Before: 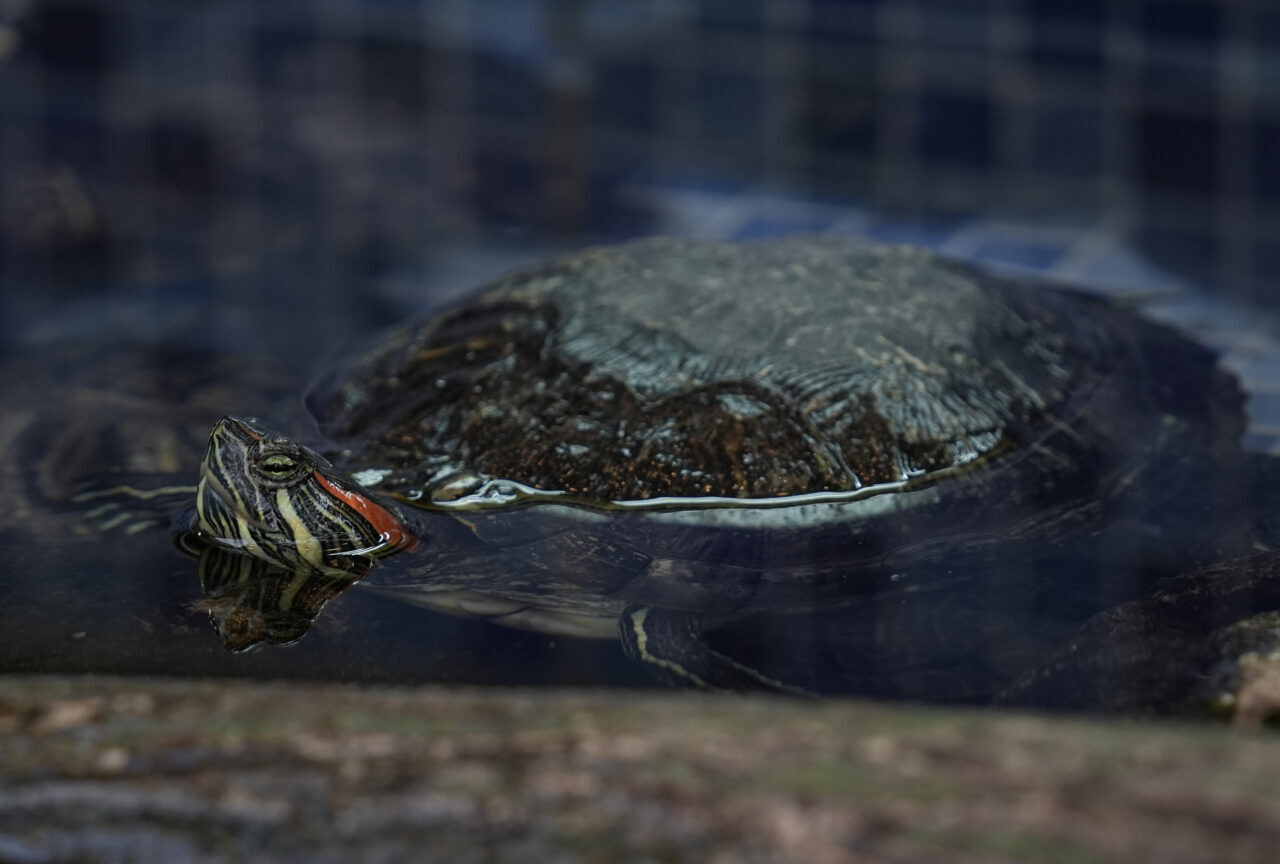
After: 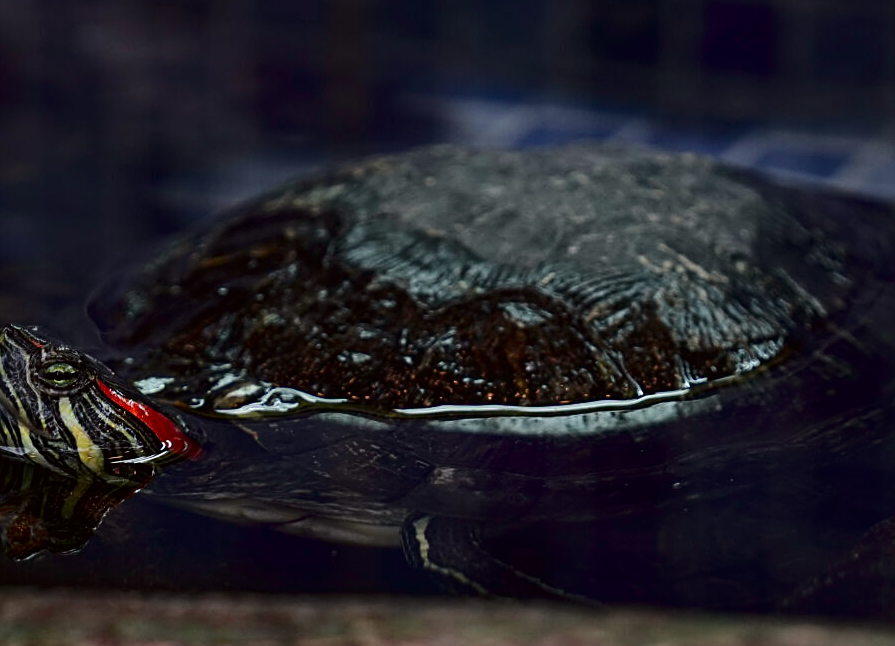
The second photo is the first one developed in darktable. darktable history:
tone curve: curves: ch0 [(0, 0) (0.106, 0.026) (0.275, 0.155) (0.392, 0.314) (0.513, 0.481) (0.657, 0.667) (1, 1)]; ch1 [(0, 0) (0.5, 0.511) (0.536, 0.579) (0.587, 0.69) (1, 1)]; ch2 [(0, 0) (0.5, 0.5) (0.55, 0.552) (0.625, 0.699) (1, 1)], color space Lab, independent channels, preserve colors none
sharpen: on, module defaults
crop and rotate: left 17.046%, top 10.659%, right 12.989%, bottom 14.553%
white balance: emerald 1
